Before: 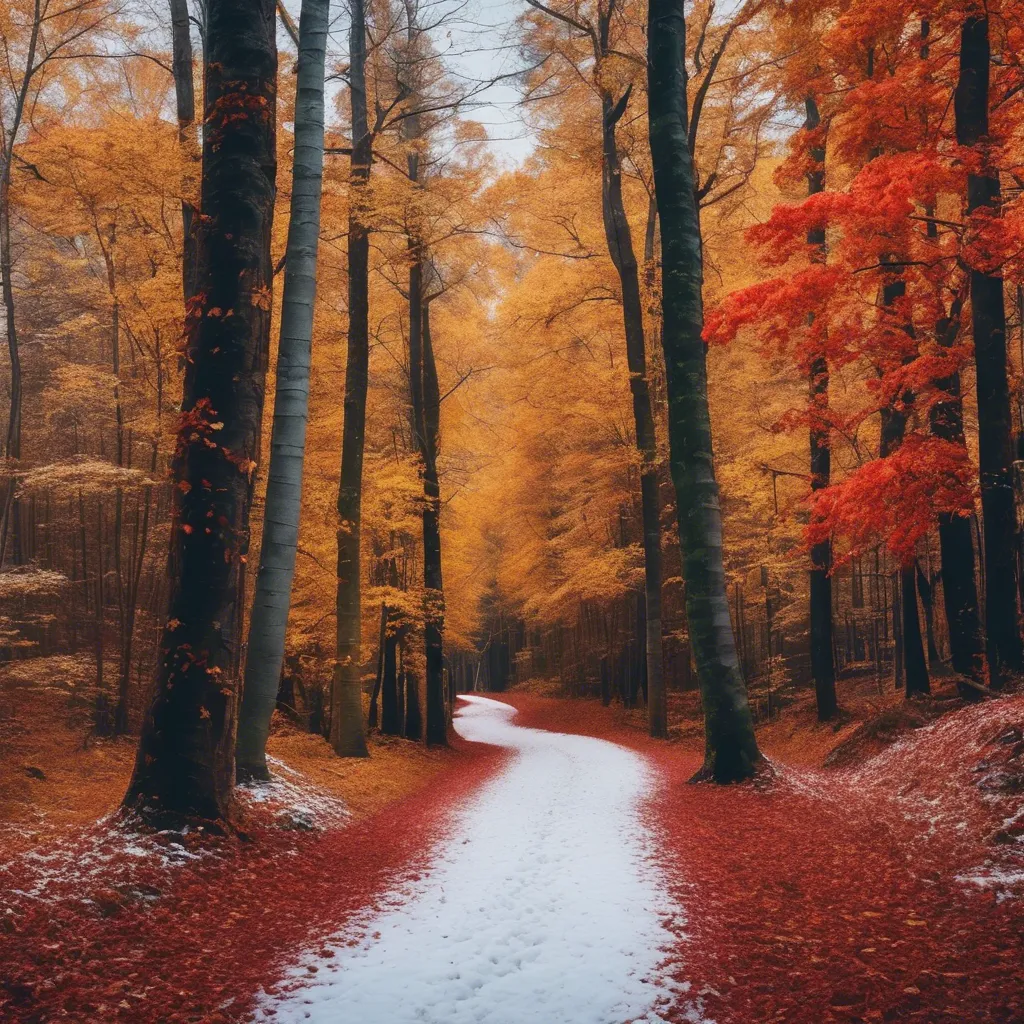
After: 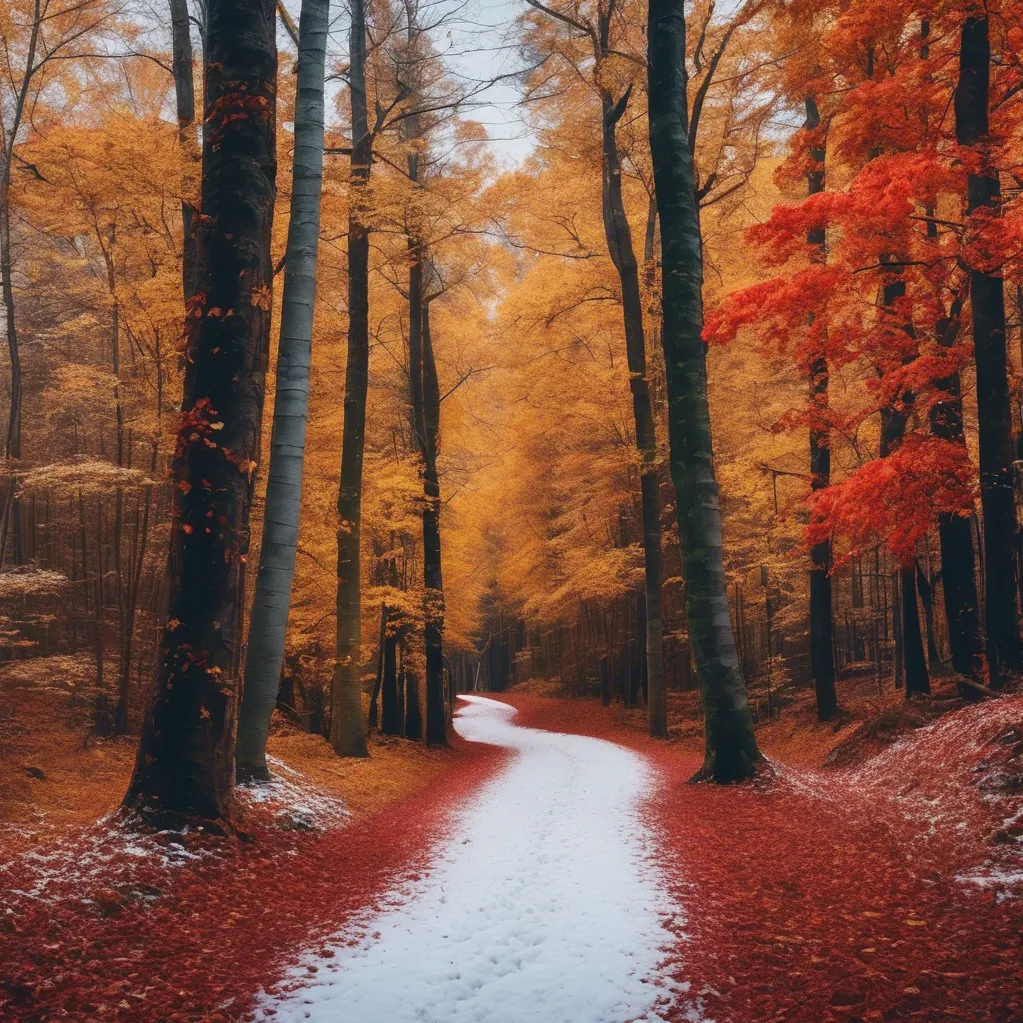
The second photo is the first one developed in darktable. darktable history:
white balance: red 1, blue 1
